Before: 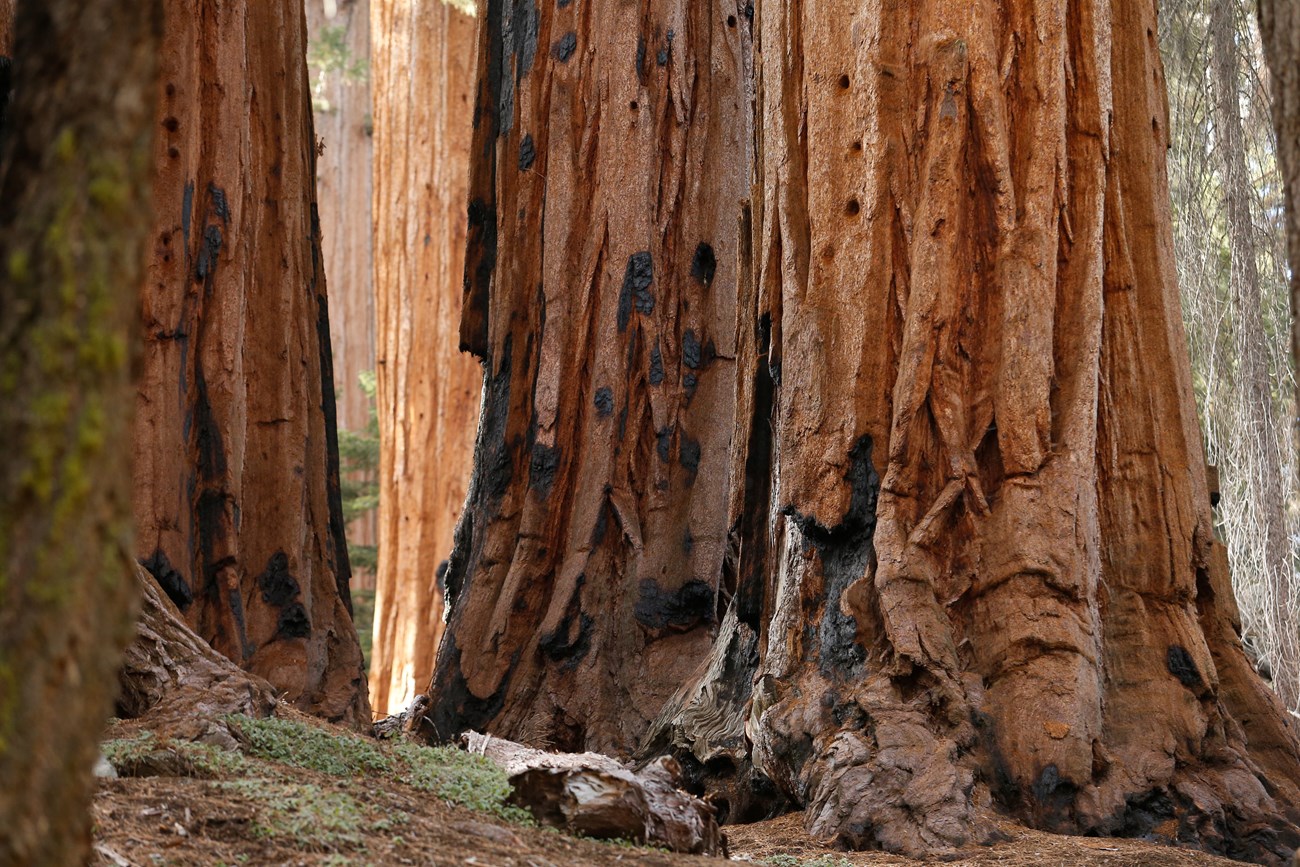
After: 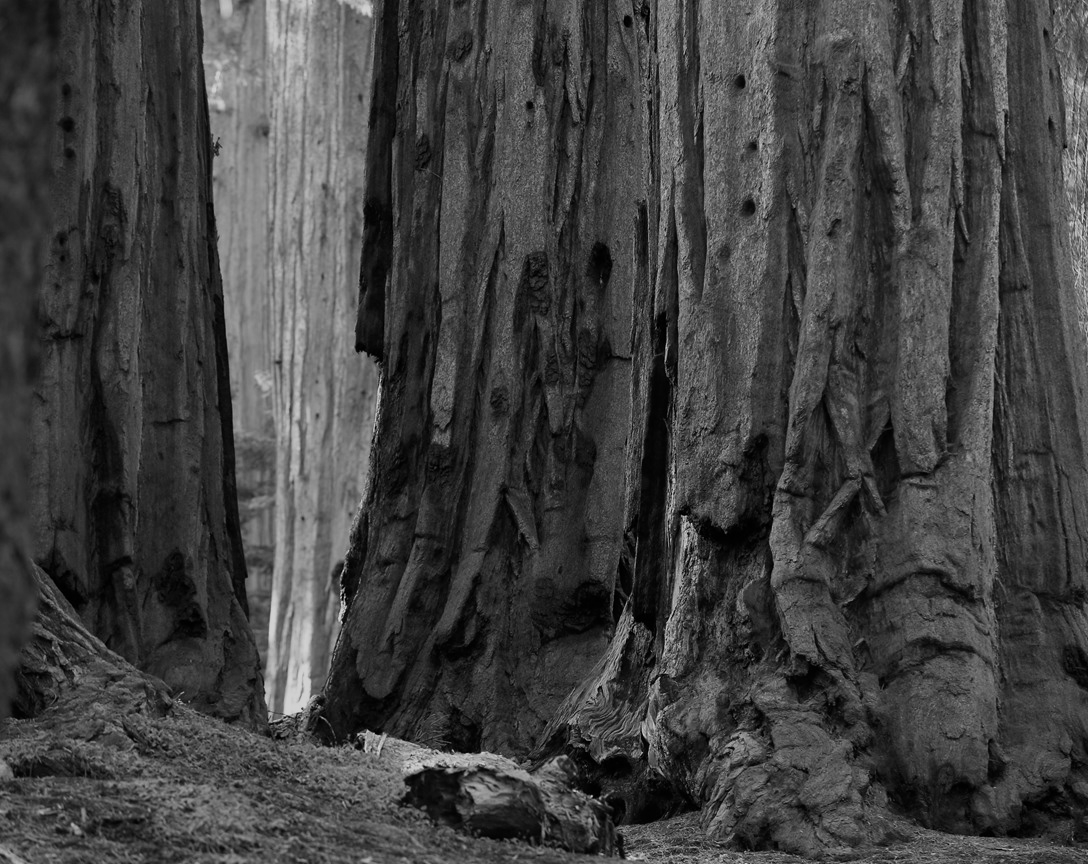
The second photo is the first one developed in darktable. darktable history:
color correction: highlights a* -20.17, highlights b* 20.27, shadows a* 20.03, shadows b* -20.46, saturation 0.43
color balance rgb: shadows lift › luminance -10%, highlights gain › luminance 10%, saturation formula JzAzBz (2021)
crop: left 8.026%, right 7.374%
color contrast: green-magenta contrast 0, blue-yellow contrast 0
exposure: black level correction 0, exposure -0.766 EV, compensate highlight preservation false
